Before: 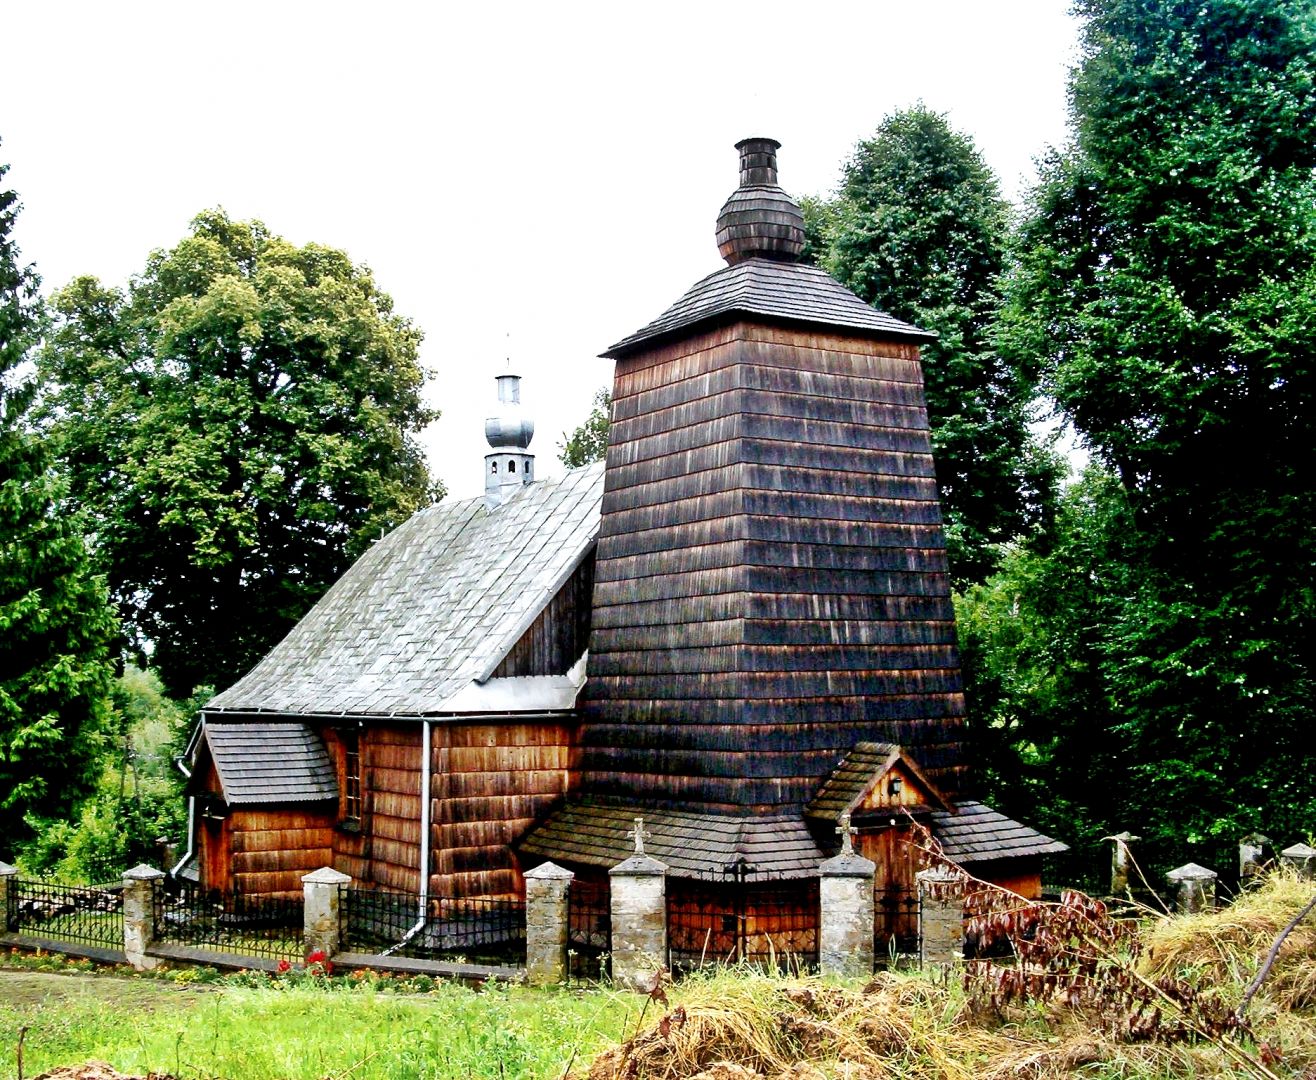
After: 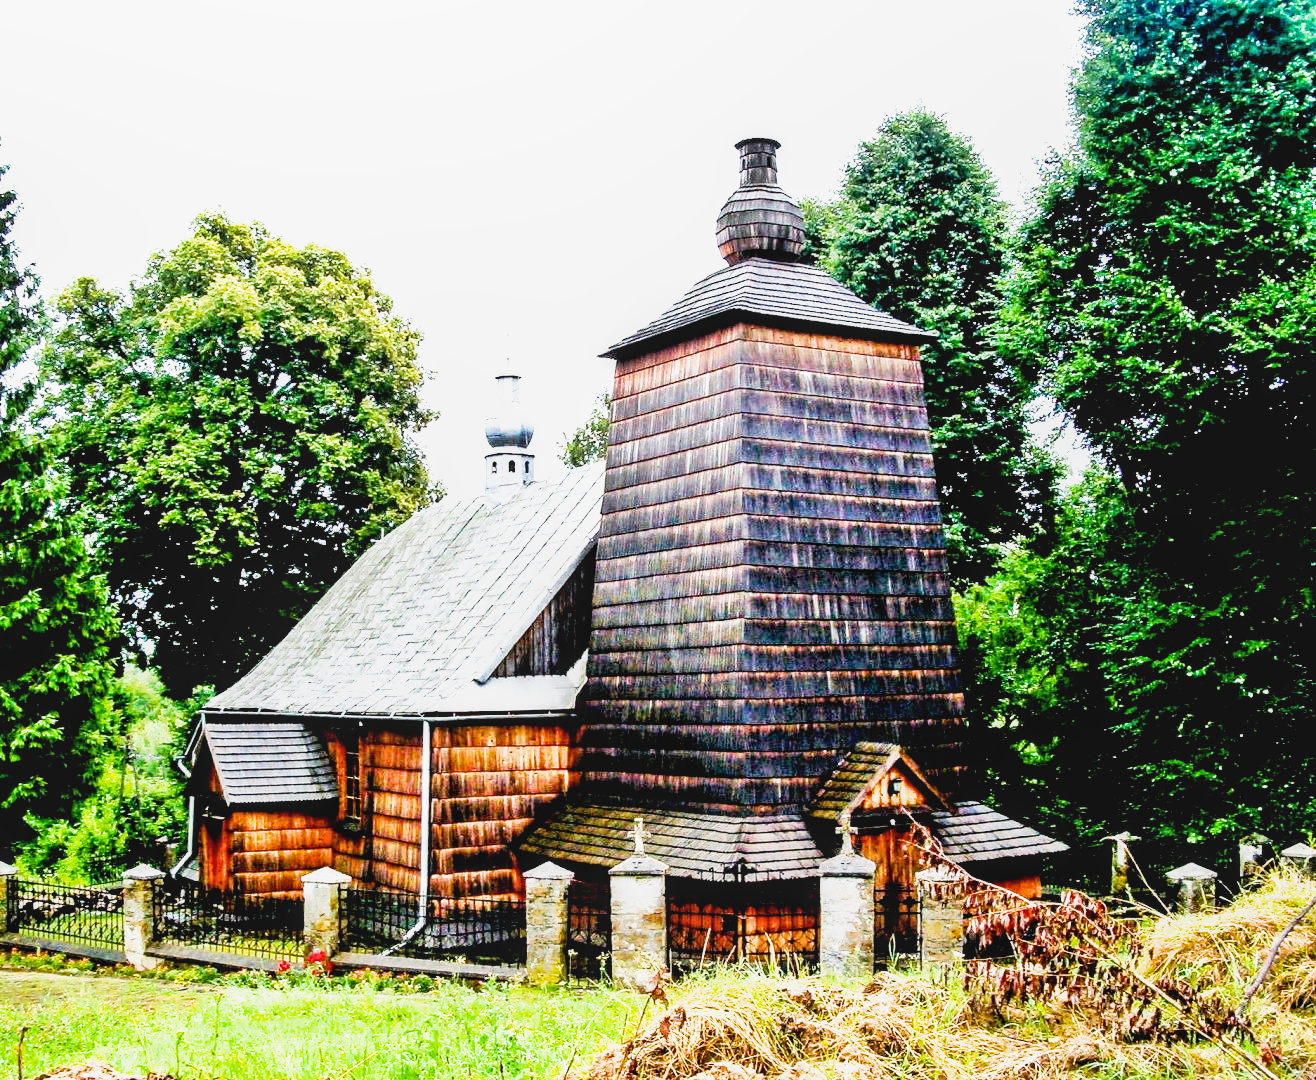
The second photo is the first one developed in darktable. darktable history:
local contrast: detail 110%
color balance rgb: perceptual saturation grading › global saturation 20%, global vibrance 20%
exposure: black level correction 0, exposure 1.2 EV, compensate highlight preservation false
filmic rgb: black relative exposure -5 EV, white relative exposure 3.5 EV, hardness 3.19, contrast 1.3, highlights saturation mix -50%
